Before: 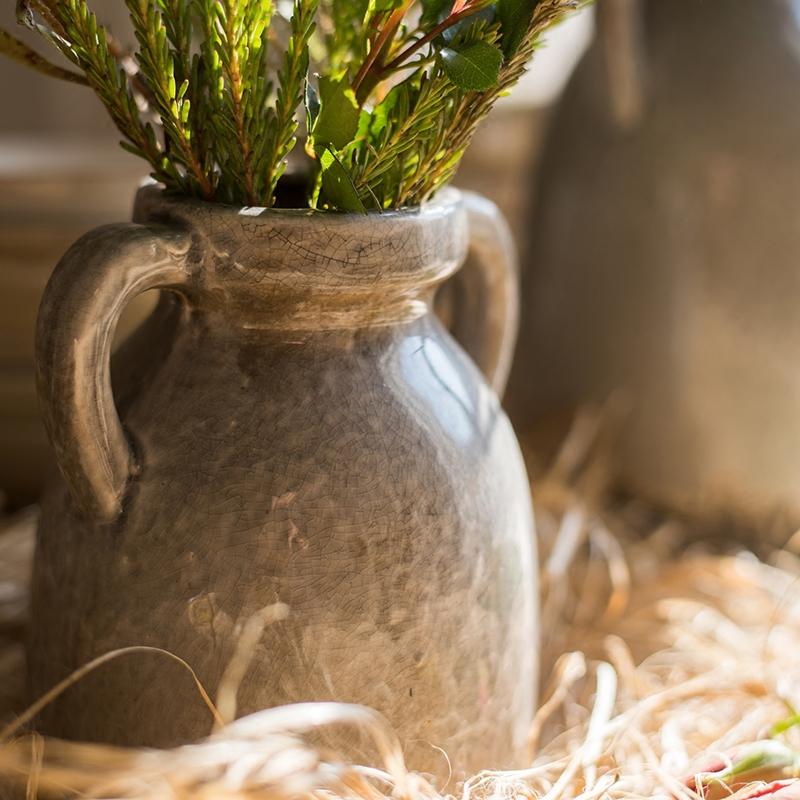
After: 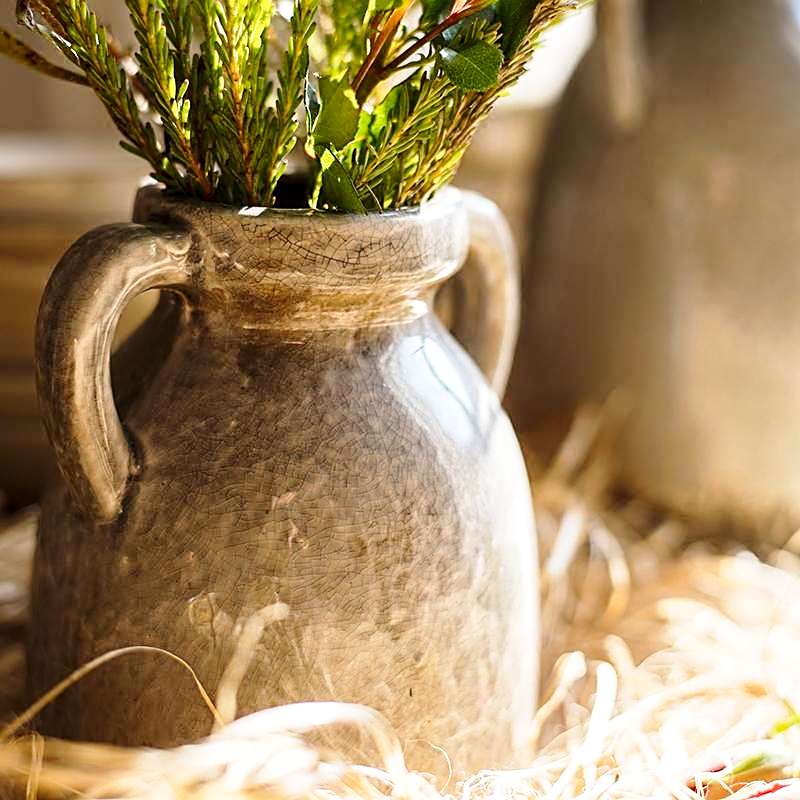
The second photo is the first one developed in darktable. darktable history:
local contrast: highlights 103%, shadows 103%, detail 119%, midtone range 0.2
sharpen: on, module defaults
base curve: curves: ch0 [(0, 0) (0.028, 0.03) (0.121, 0.232) (0.46, 0.748) (0.859, 0.968) (1, 1)], preserve colors none
